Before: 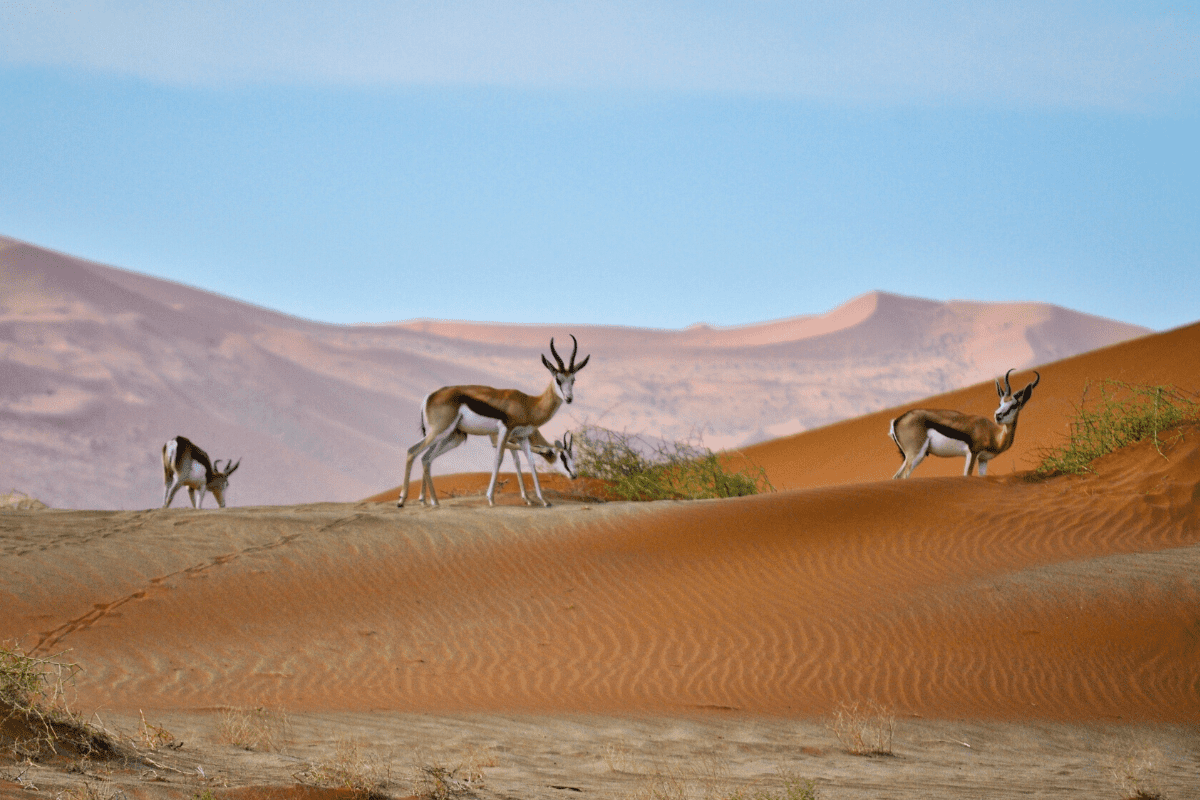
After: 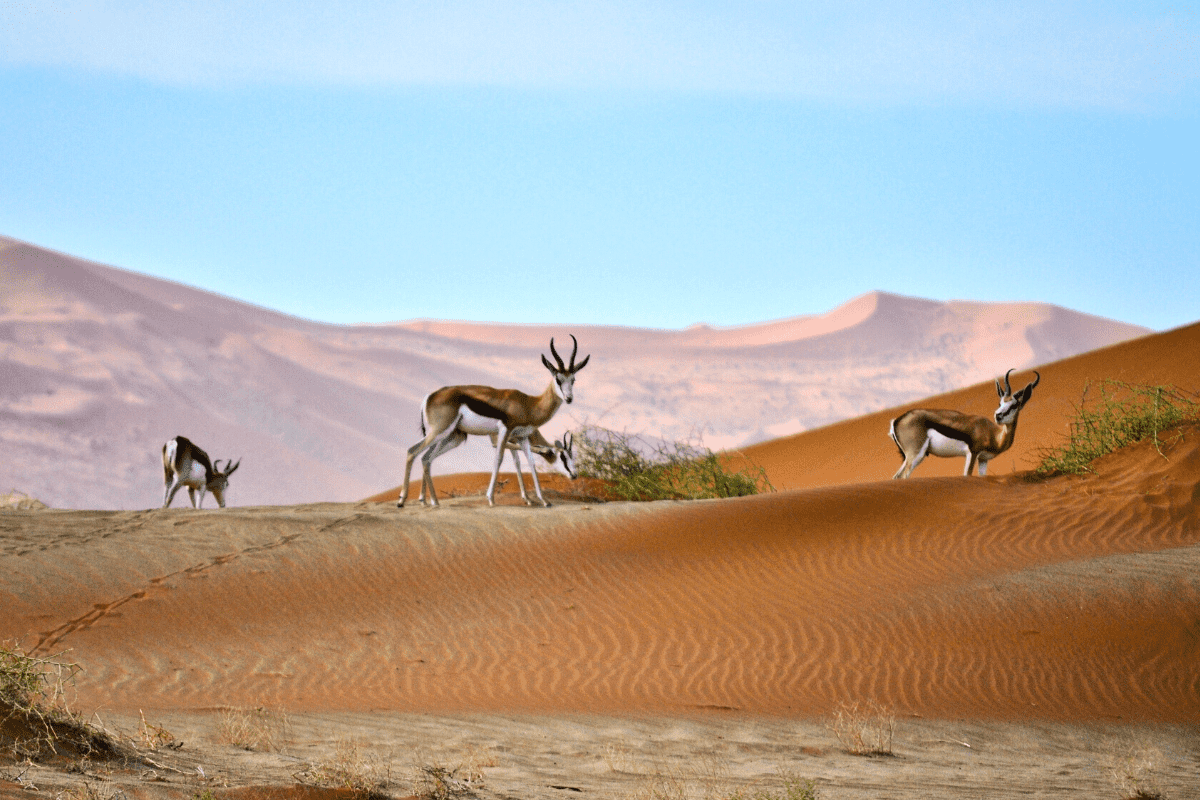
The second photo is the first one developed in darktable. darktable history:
tone equalizer: -8 EV -0.387 EV, -7 EV -0.406 EV, -6 EV -0.338 EV, -5 EV -0.216 EV, -3 EV 0.244 EV, -2 EV 0.313 EV, -1 EV 0.384 EV, +0 EV 0.389 EV, edges refinement/feathering 500, mask exposure compensation -1.57 EV, preserve details no
contrast brightness saturation: contrast 0.083, saturation 0.019
